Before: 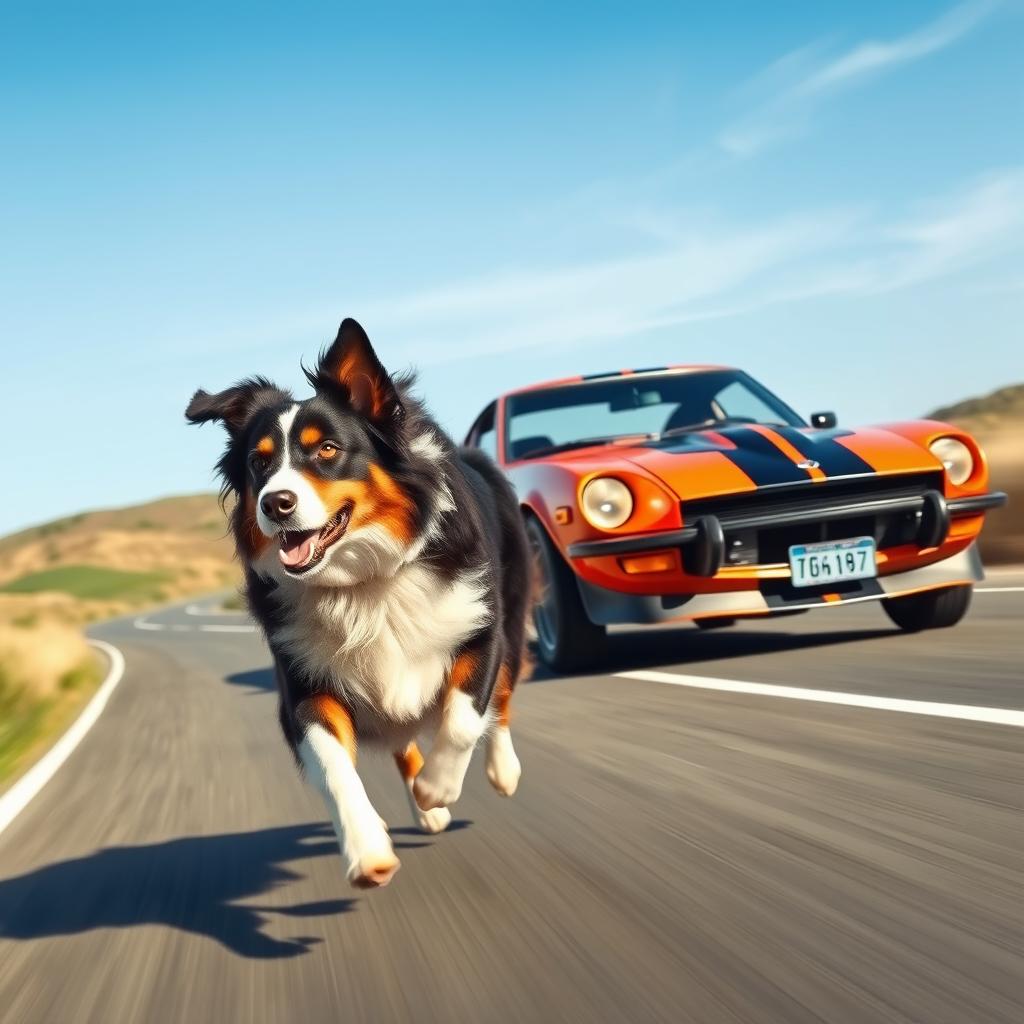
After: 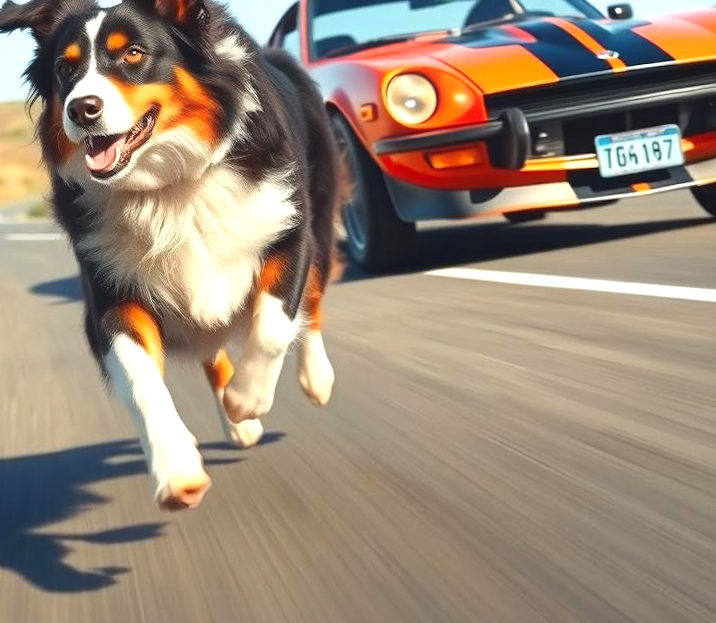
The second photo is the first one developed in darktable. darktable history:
rotate and perspective: rotation -1.68°, lens shift (vertical) -0.146, crop left 0.049, crop right 0.912, crop top 0.032, crop bottom 0.96
contrast equalizer: y [[0.439, 0.44, 0.442, 0.457, 0.493, 0.498], [0.5 ×6], [0.5 ×6], [0 ×6], [0 ×6]], mix 0.76
exposure: black level correction -0.002, exposure 0.54 EV, compensate highlight preservation false
crop and rotate: left 17.299%, top 35.115%, right 7.015%, bottom 1.024%
